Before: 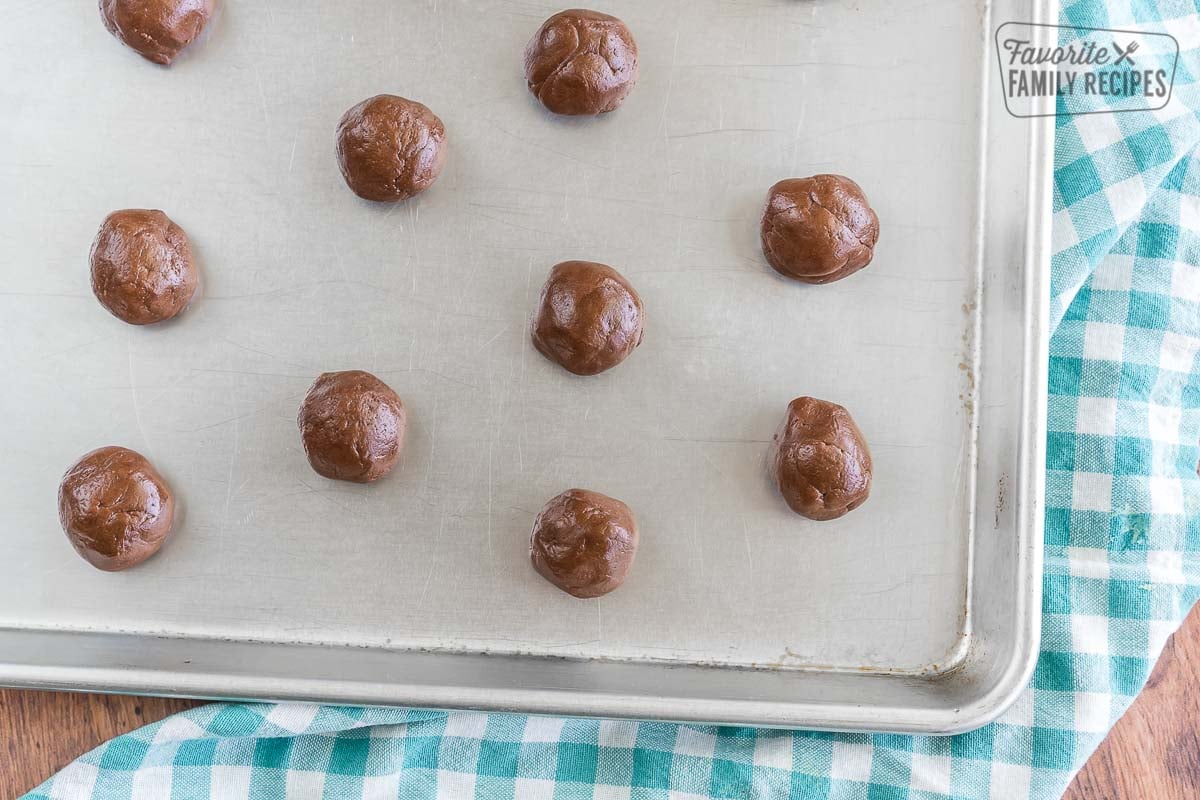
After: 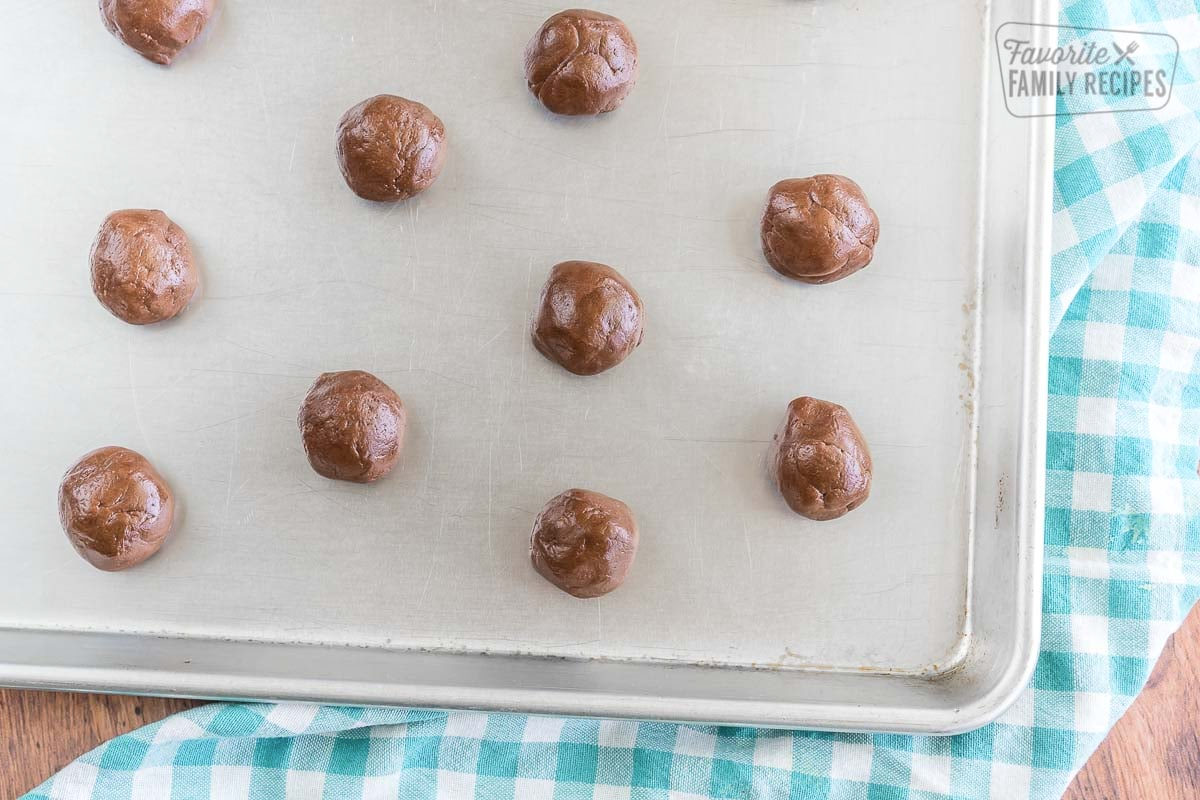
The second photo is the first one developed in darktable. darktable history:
shadows and highlights: shadows -22.56, highlights 44.84, soften with gaussian
